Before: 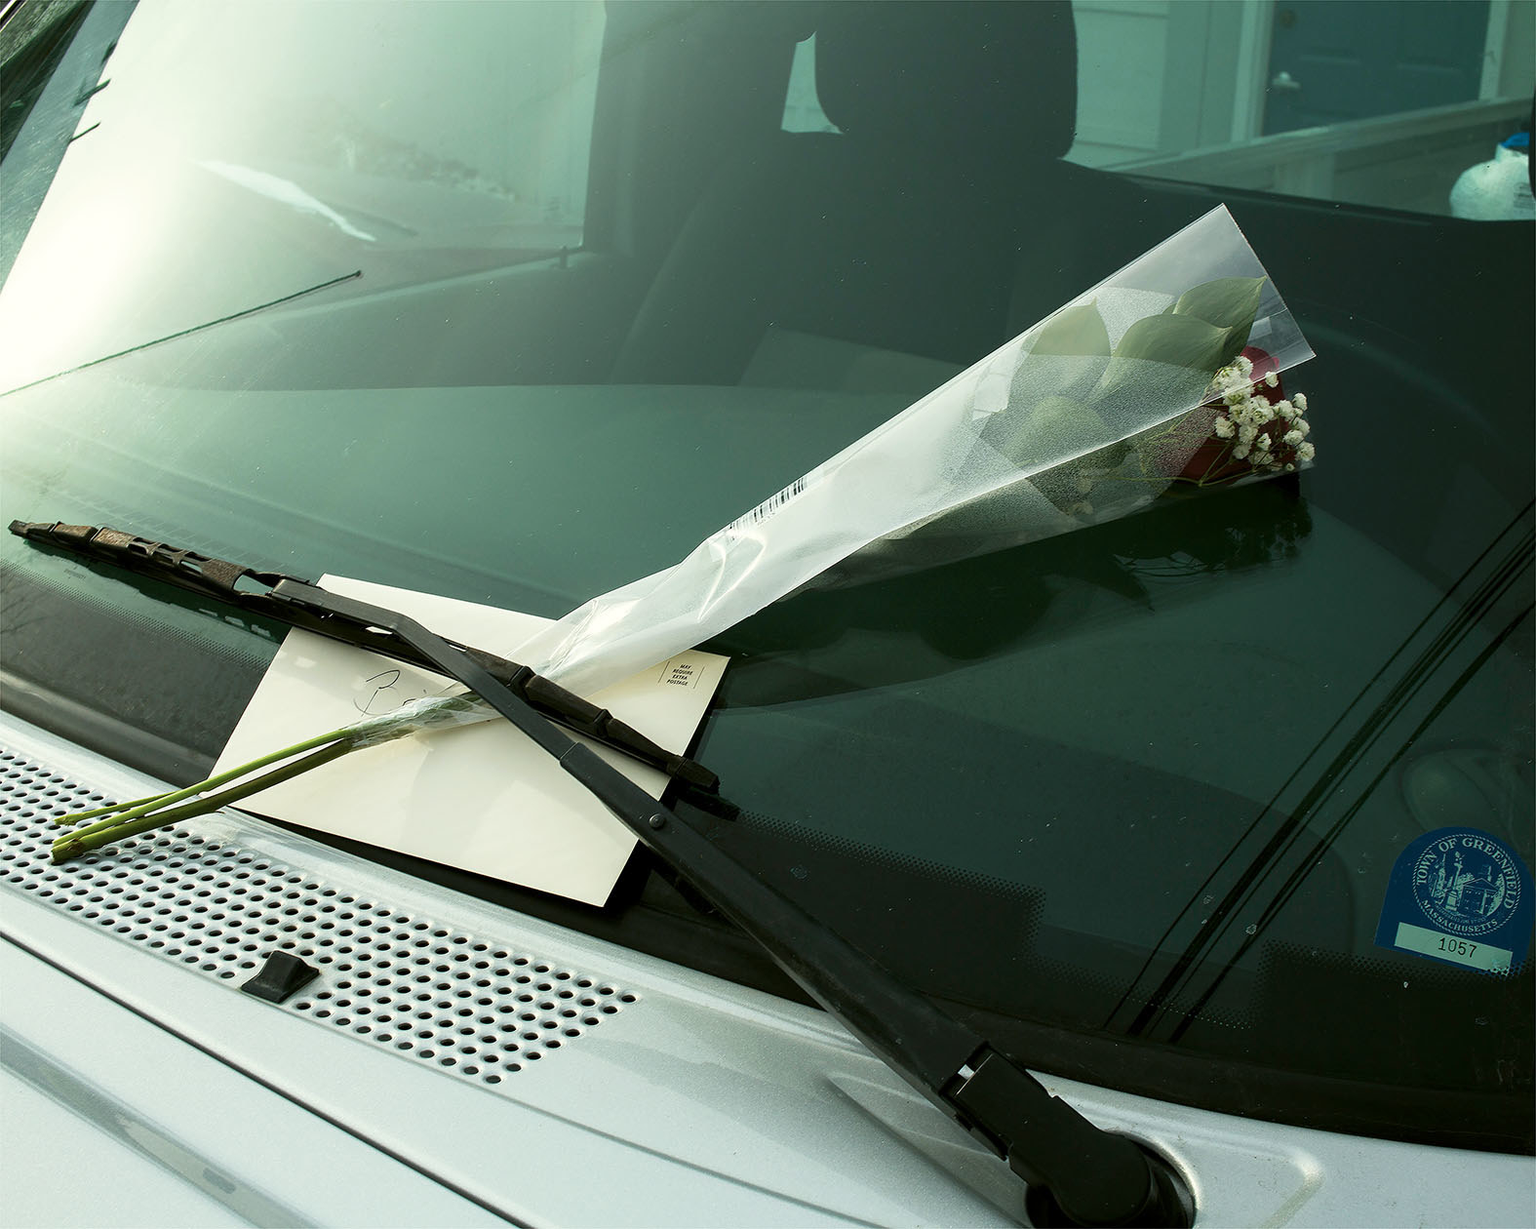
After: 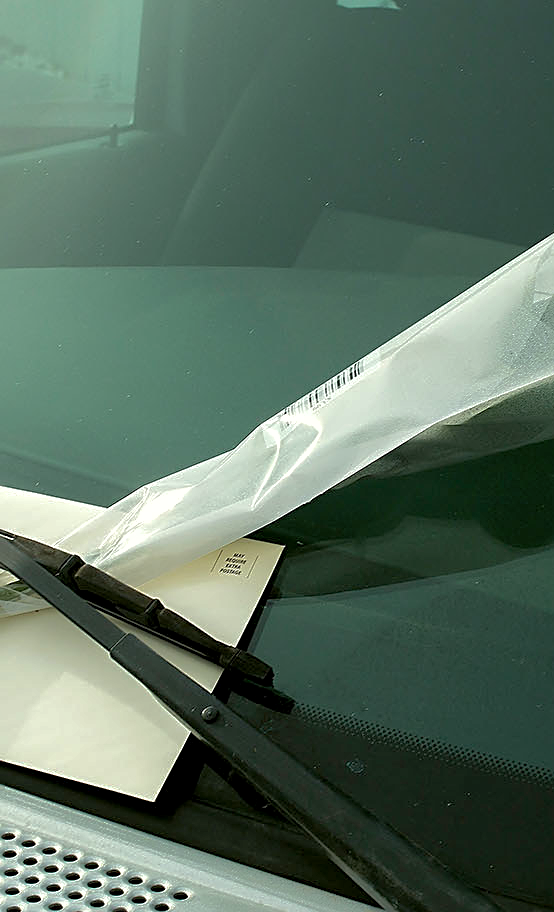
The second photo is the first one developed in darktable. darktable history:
sharpen: on, module defaults
crop and rotate: left 29.476%, top 10.214%, right 35.32%, bottom 17.333%
exposure: black level correction 0.002, exposure 0.15 EV, compensate highlight preservation false
shadows and highlights: shadows 40, highlights -60
